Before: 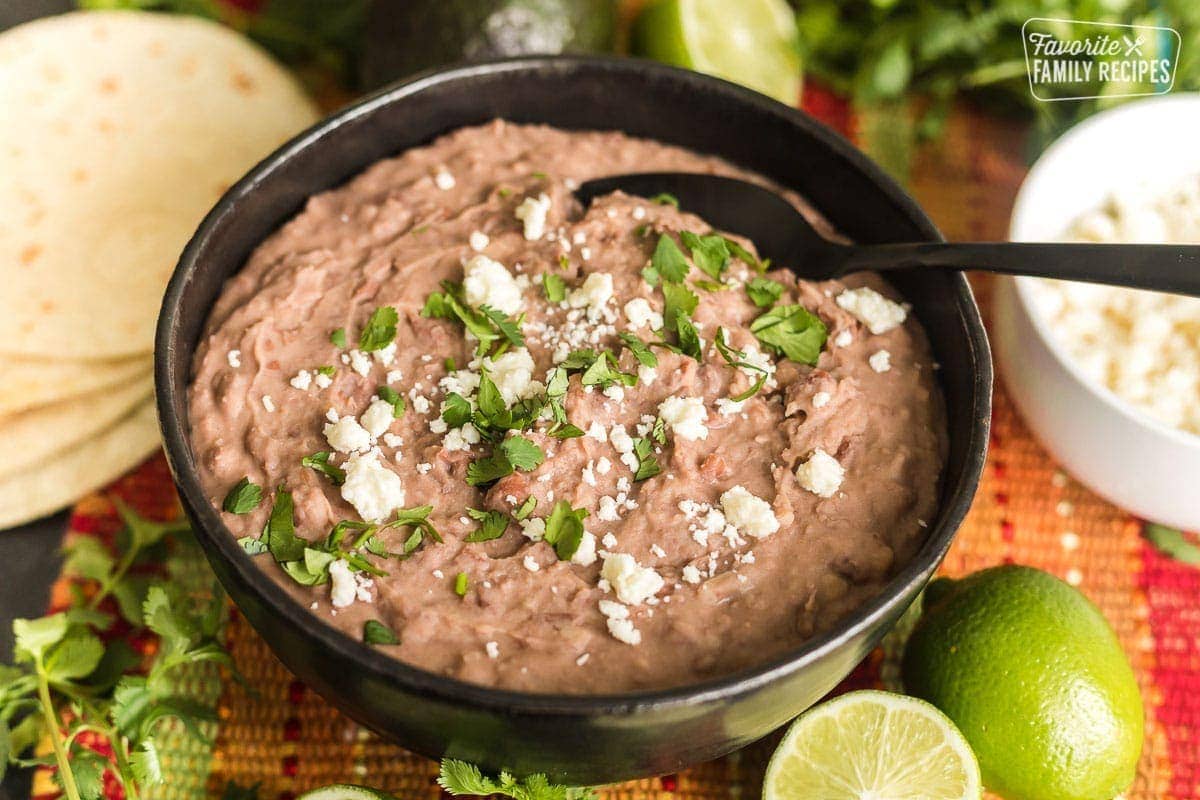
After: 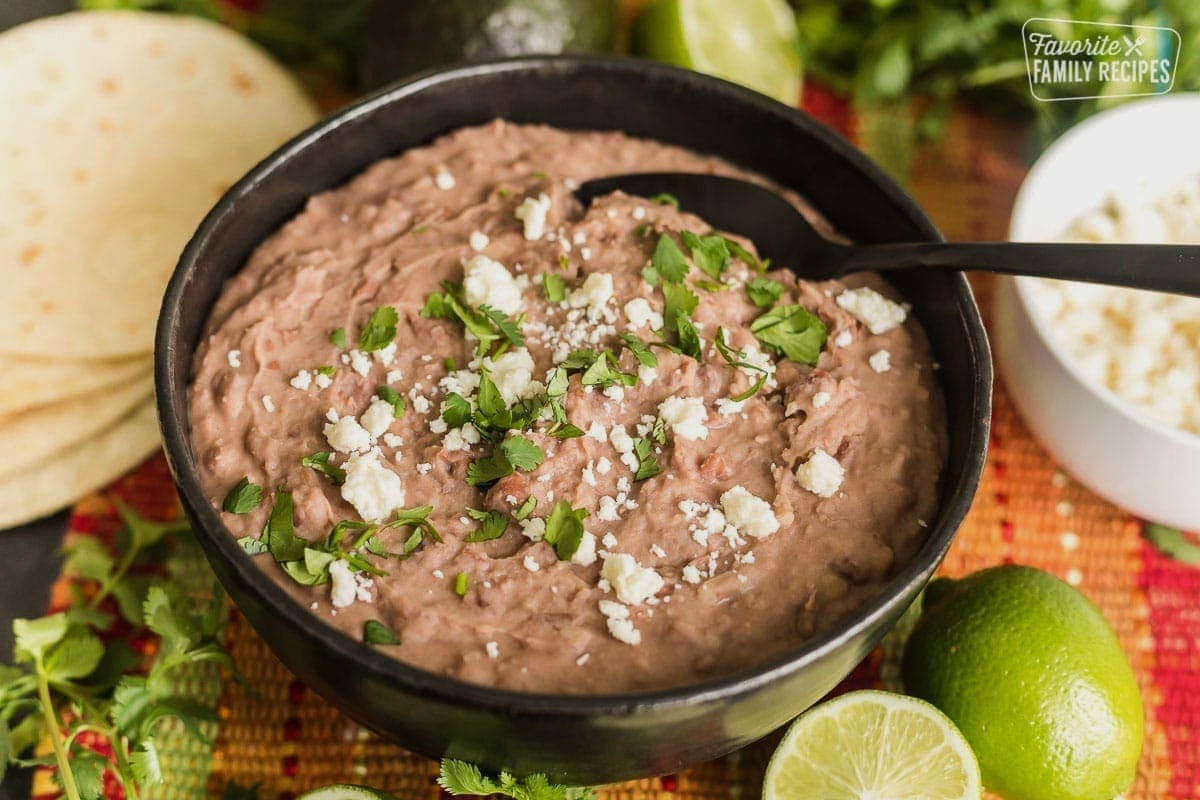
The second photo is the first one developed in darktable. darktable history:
exposure: exposure -0.259 EV, compensate highlight preservation false
